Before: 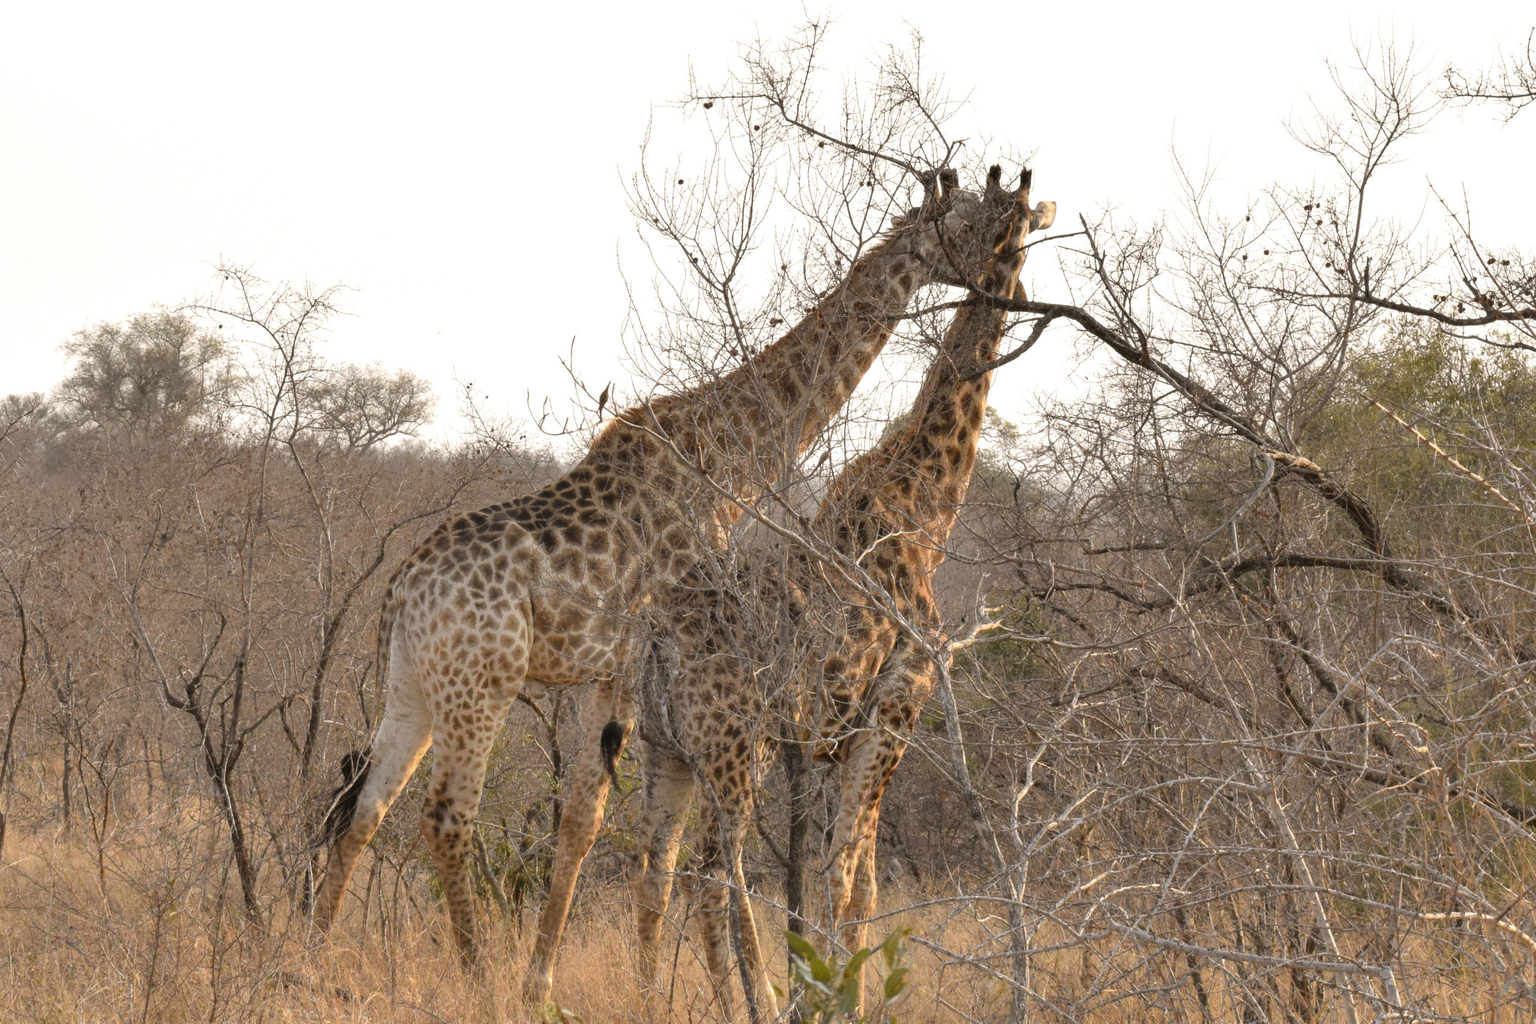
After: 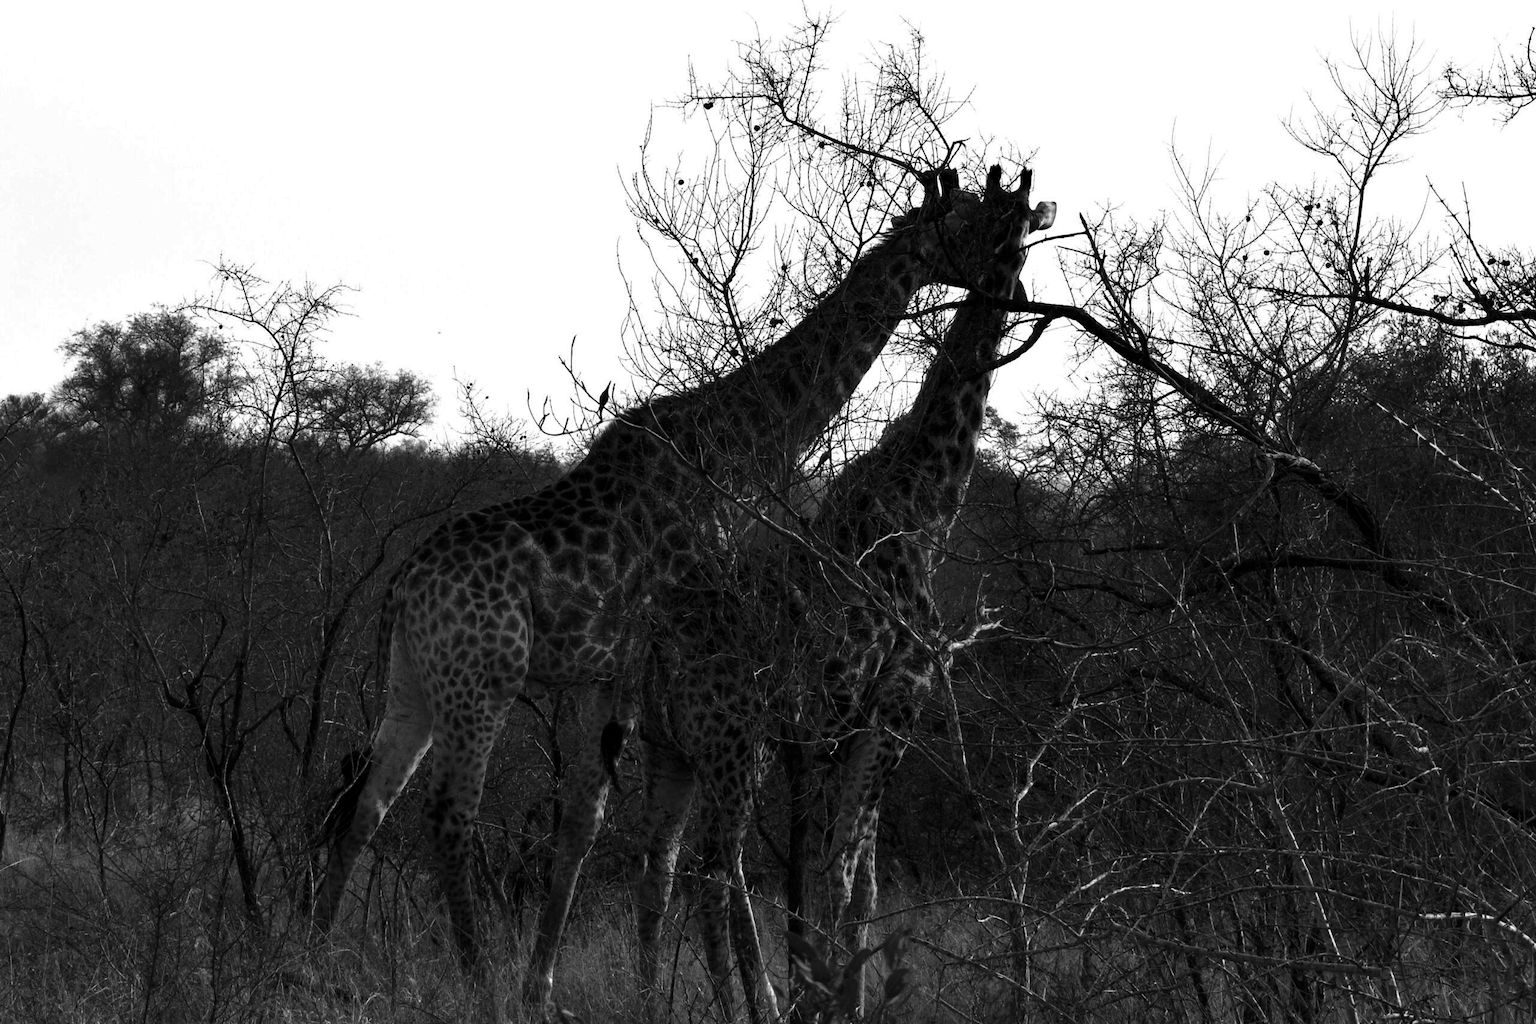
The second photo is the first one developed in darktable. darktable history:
color zones: curves: ch1 [(0, -0.394) (0.143, -0.394) (0.286, -0.394) (0.429, -0.392) (0.571, -0.391) (0.714, -0.391) (0.857, -0.391) (1, -0.394)]
contrast brightness saturation: brightness -0.986, saturation 0.987
haze removal: strength 0.407, distance 0.22, compatibility mode true, adaptive false
color correction: highlights a* 3.33, highlights b* 2.13, saturation 1.19
